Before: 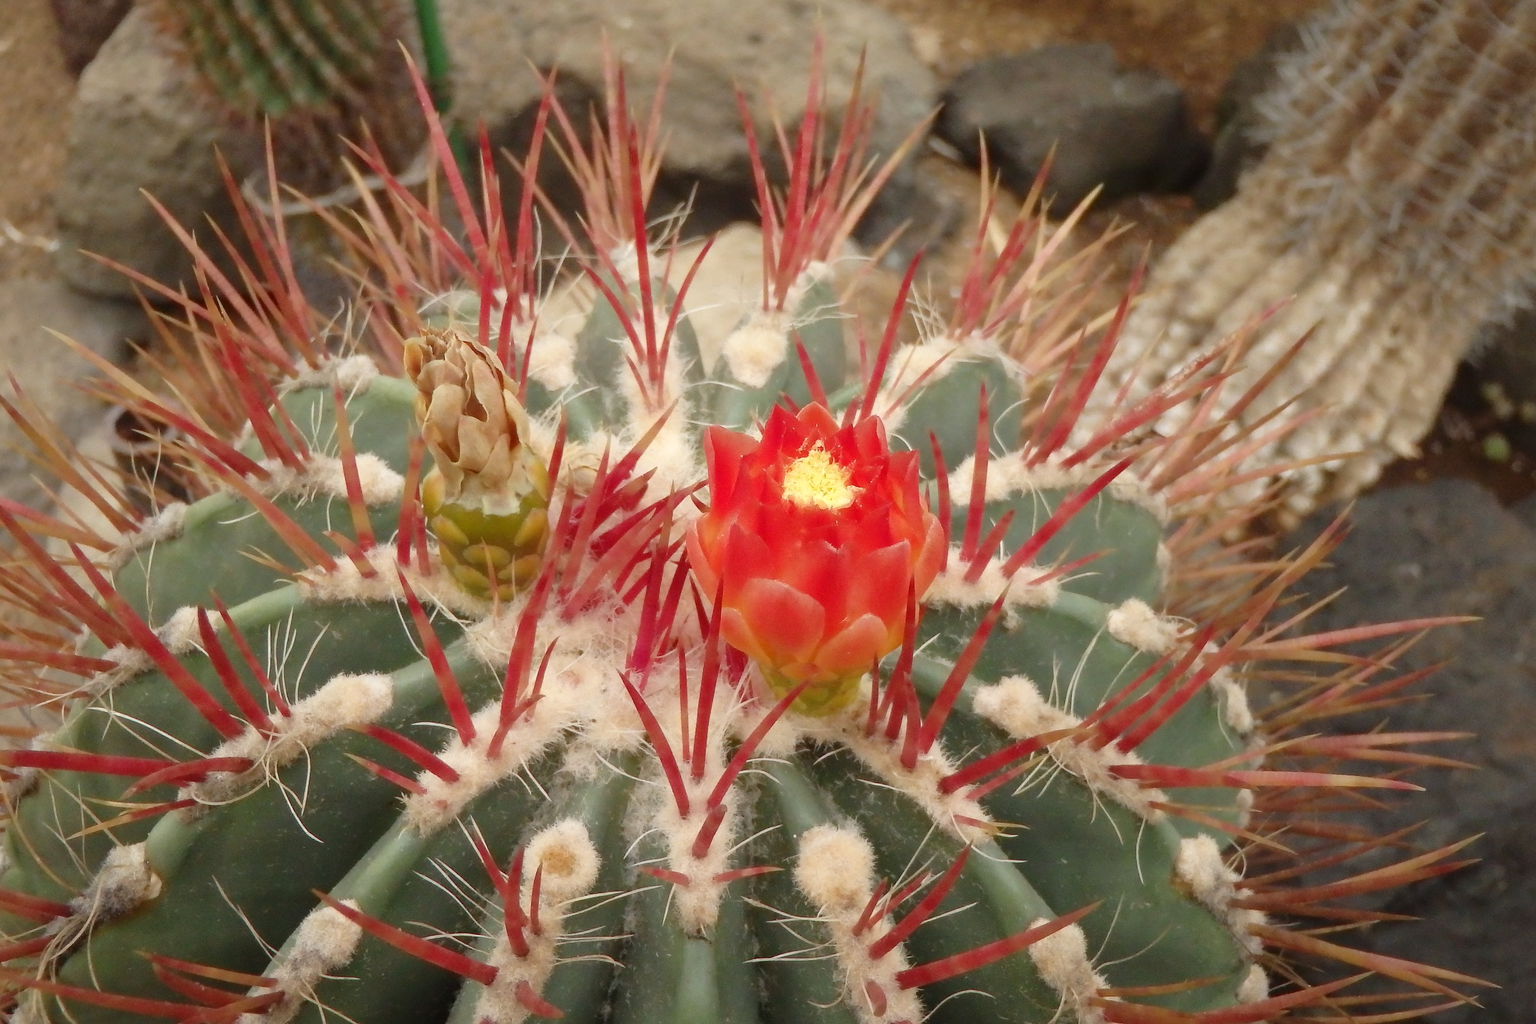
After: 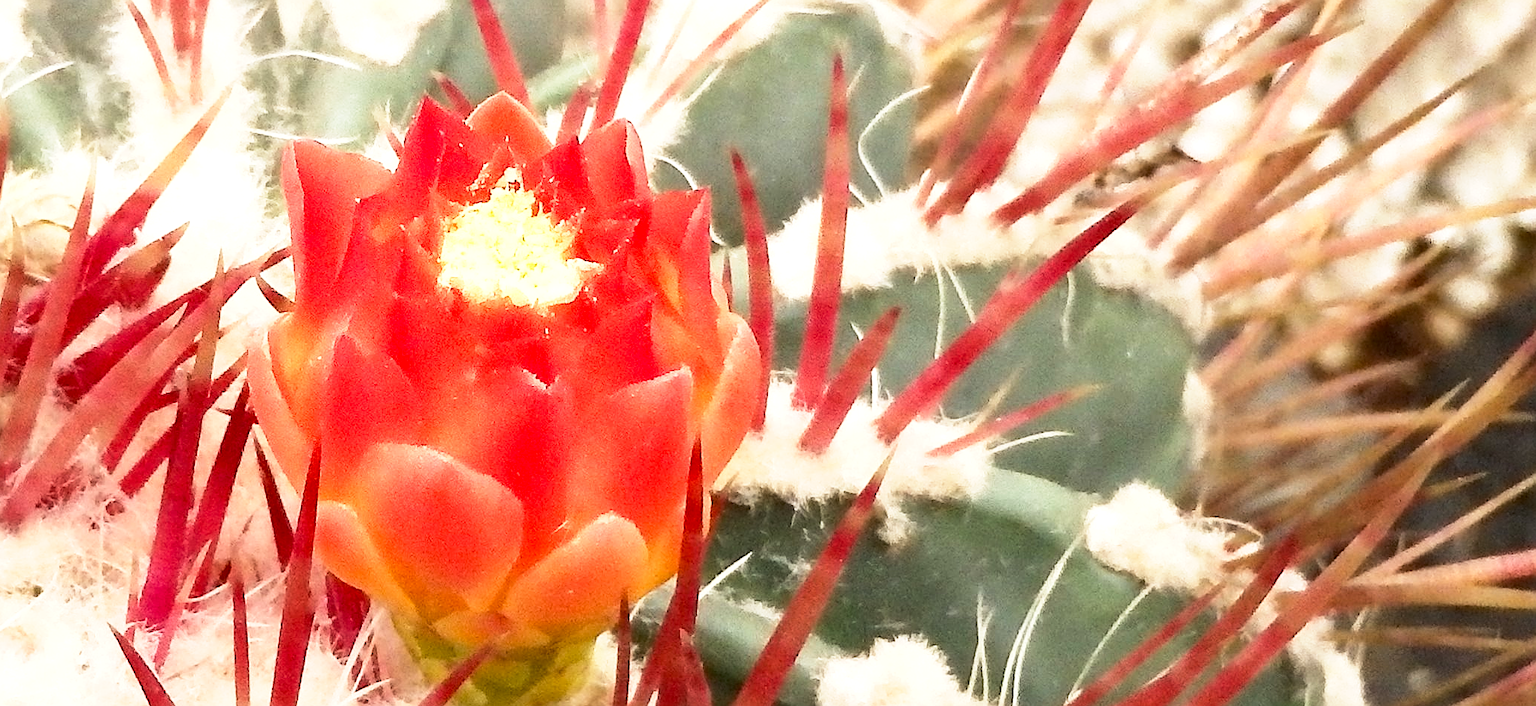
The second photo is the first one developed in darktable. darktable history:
exposure: black level correction 0.009, exposure -0.159 EV, compensate highlight preservation false
tone equalizer: -8 EV -1.08 EV, -7 EV -1.01 EV, -6 EV -0.867 EV, -5 EV -0.578 EV, -3 EV 0.578 EV, -2 EV 0.867 EV, -1 EV 1.01 EV, +0 EV 1.08 EV, edges refinement/feathering 500, mask exposure compensation -1.57 EV, preserve details no
base curve: curves: ch0 [(0, 0) (0.579, 0.807) (1, 1)], preserve colors none
crop: left 36.607%, top 34.735%, right 13.146%, bottom 30.611%
sharpen: on, module defaults
